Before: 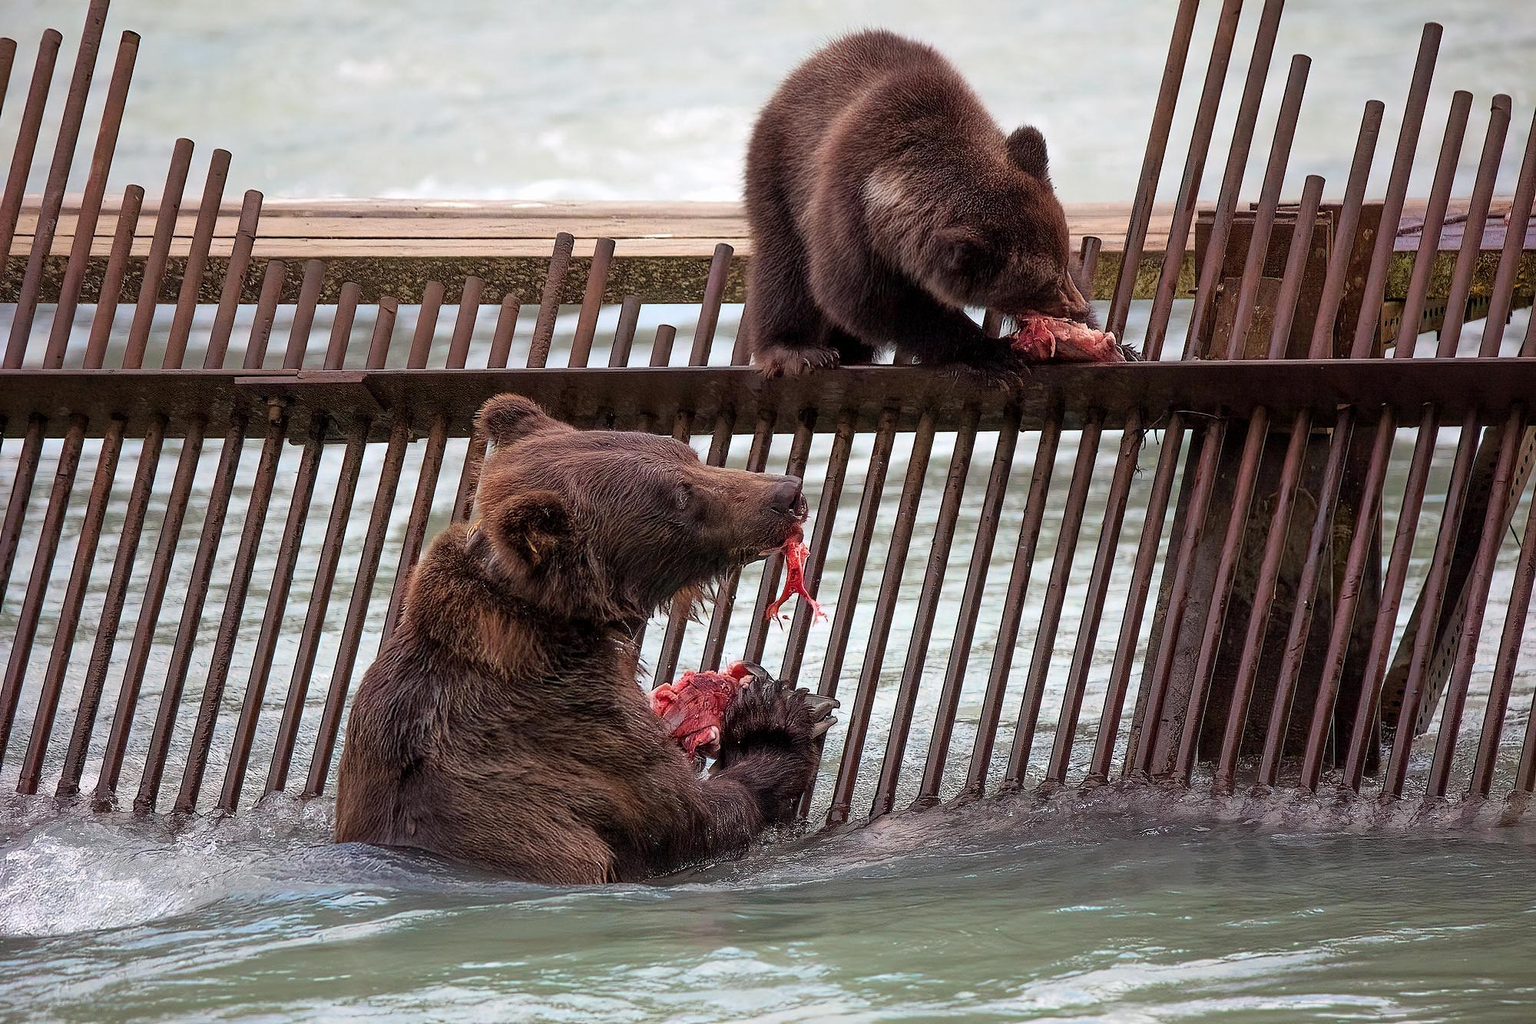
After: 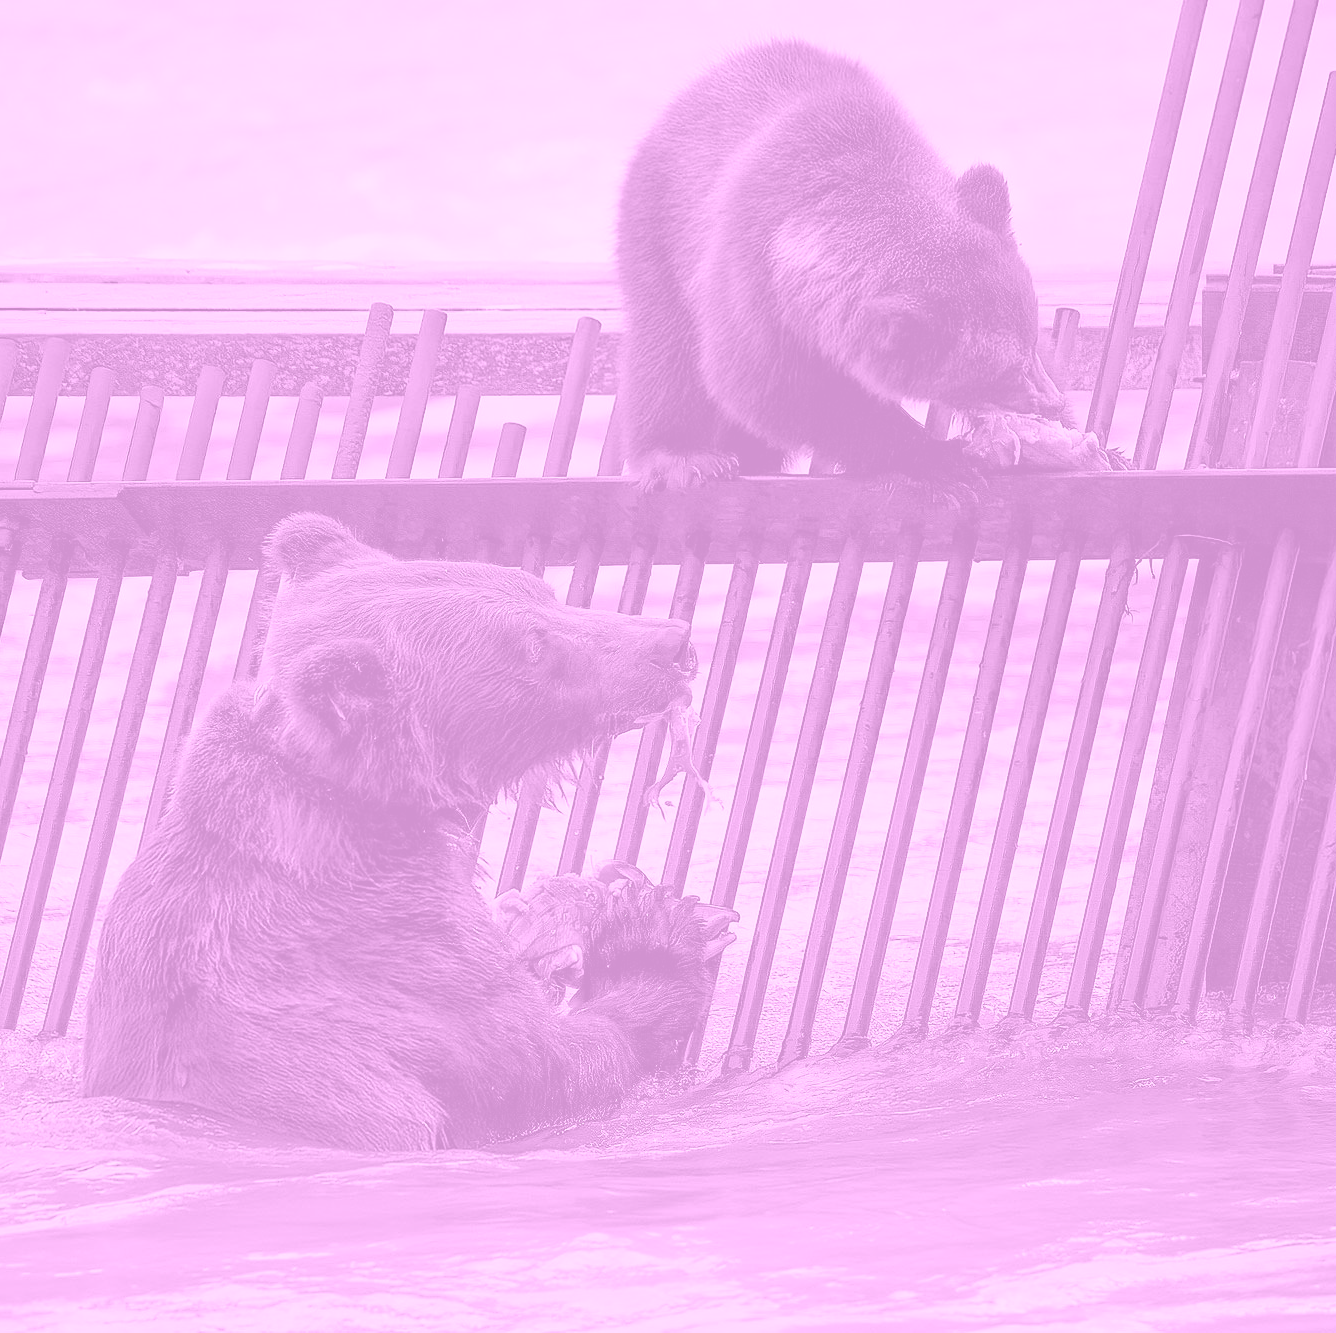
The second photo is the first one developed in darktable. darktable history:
haze removal: compatibility mode true, adaptive false
crop and rotate: left 17.732%, right 15.423%
colorize: hue 331.2°, saturation 75%, source mix 30.28%, lightness 70.52%, version 1
